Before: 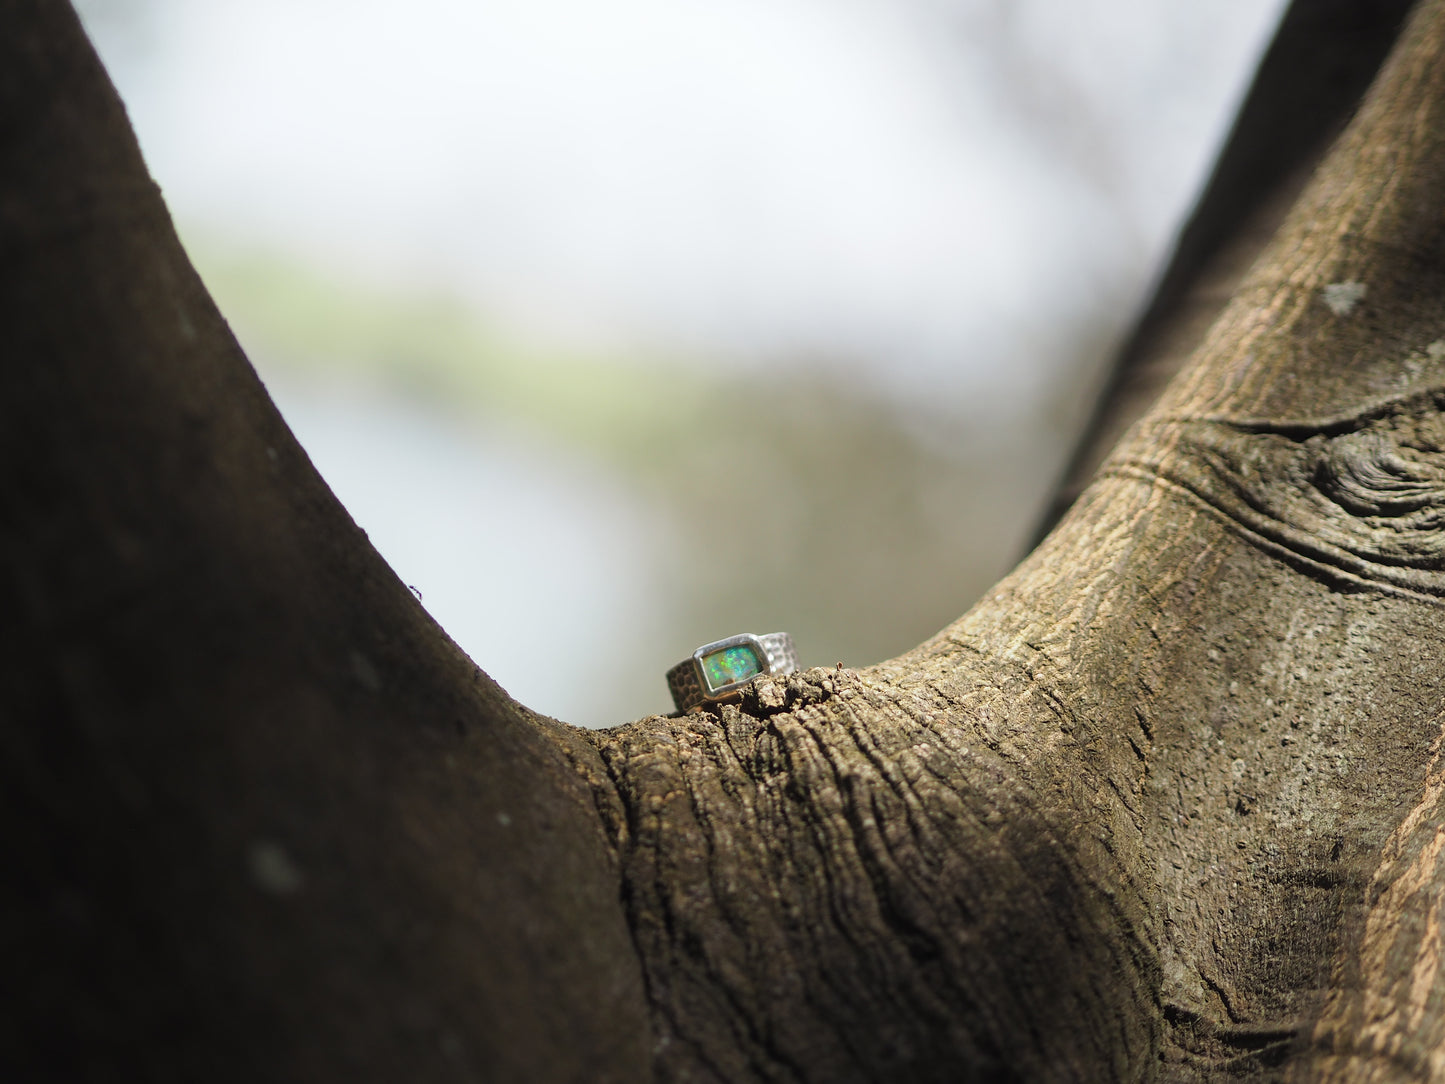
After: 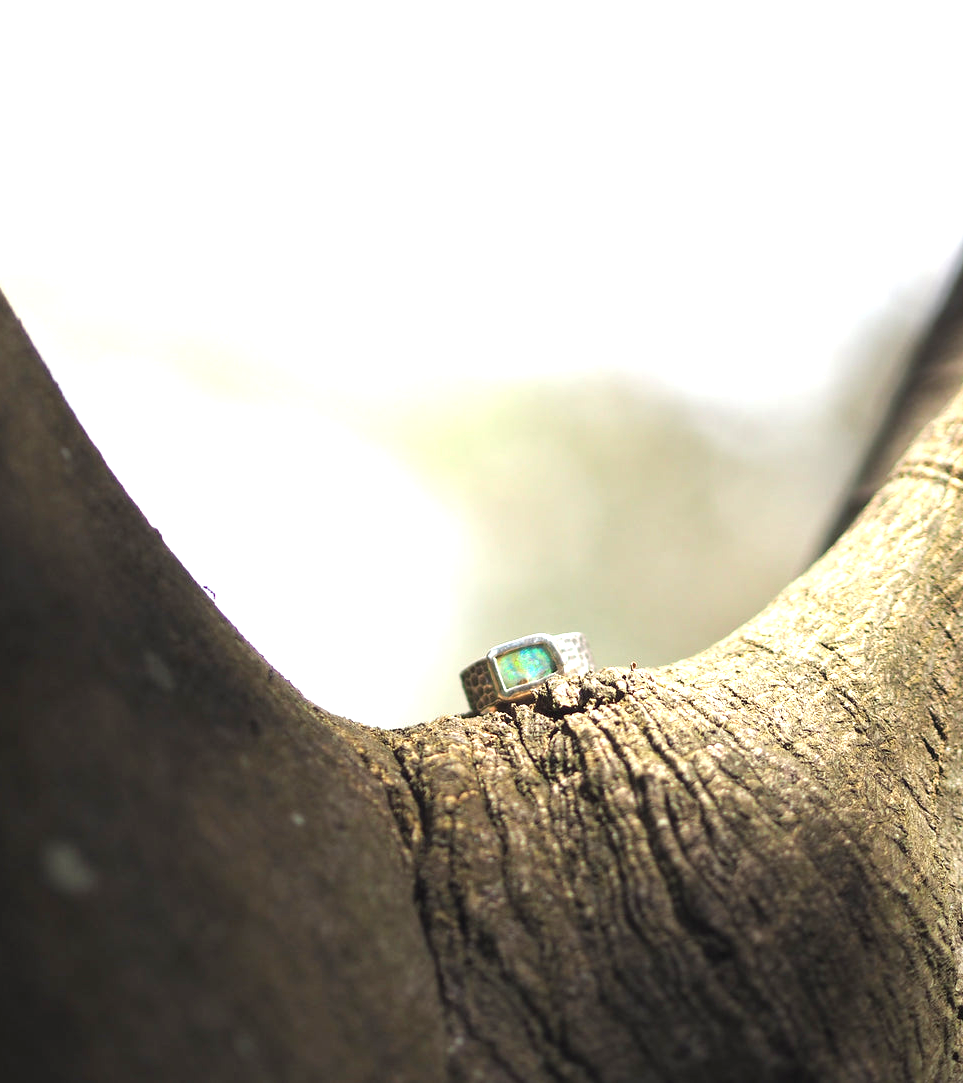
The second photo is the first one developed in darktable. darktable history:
crop and rotate: left 14.292%, right 19.041%
exposure: black level correction 0, exposure 1.2 EV, compensate exposure bias true, compensate highlight preservation false
